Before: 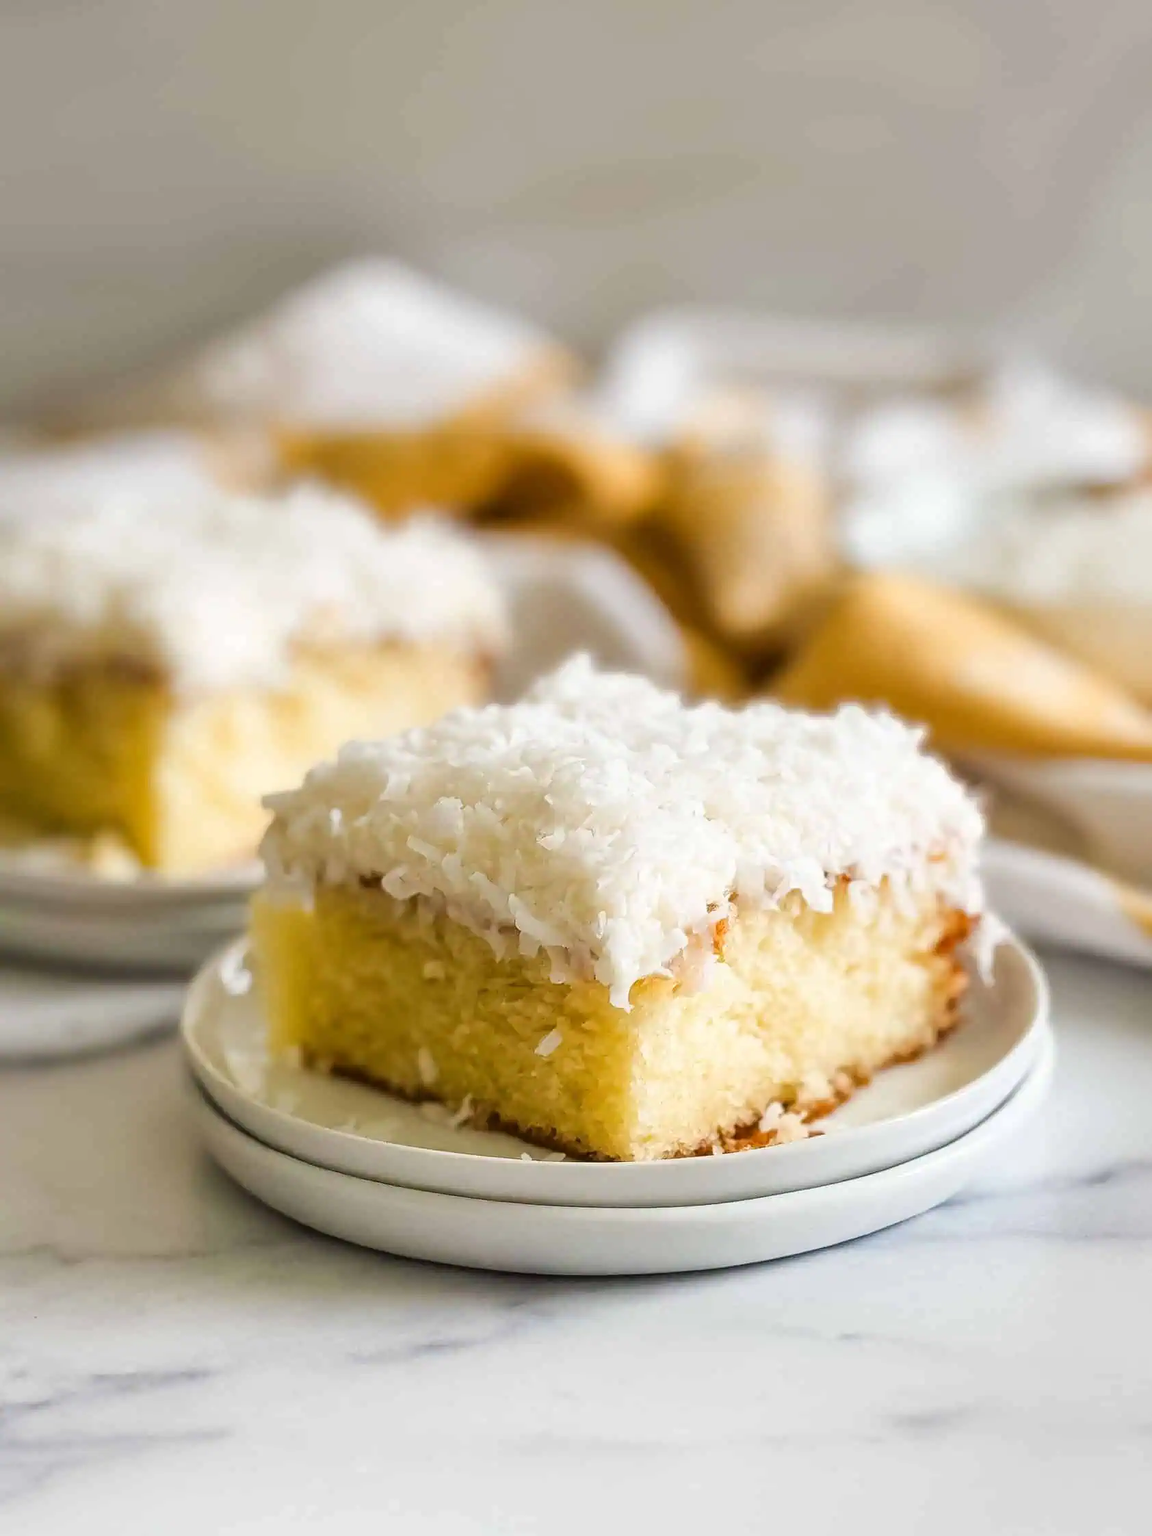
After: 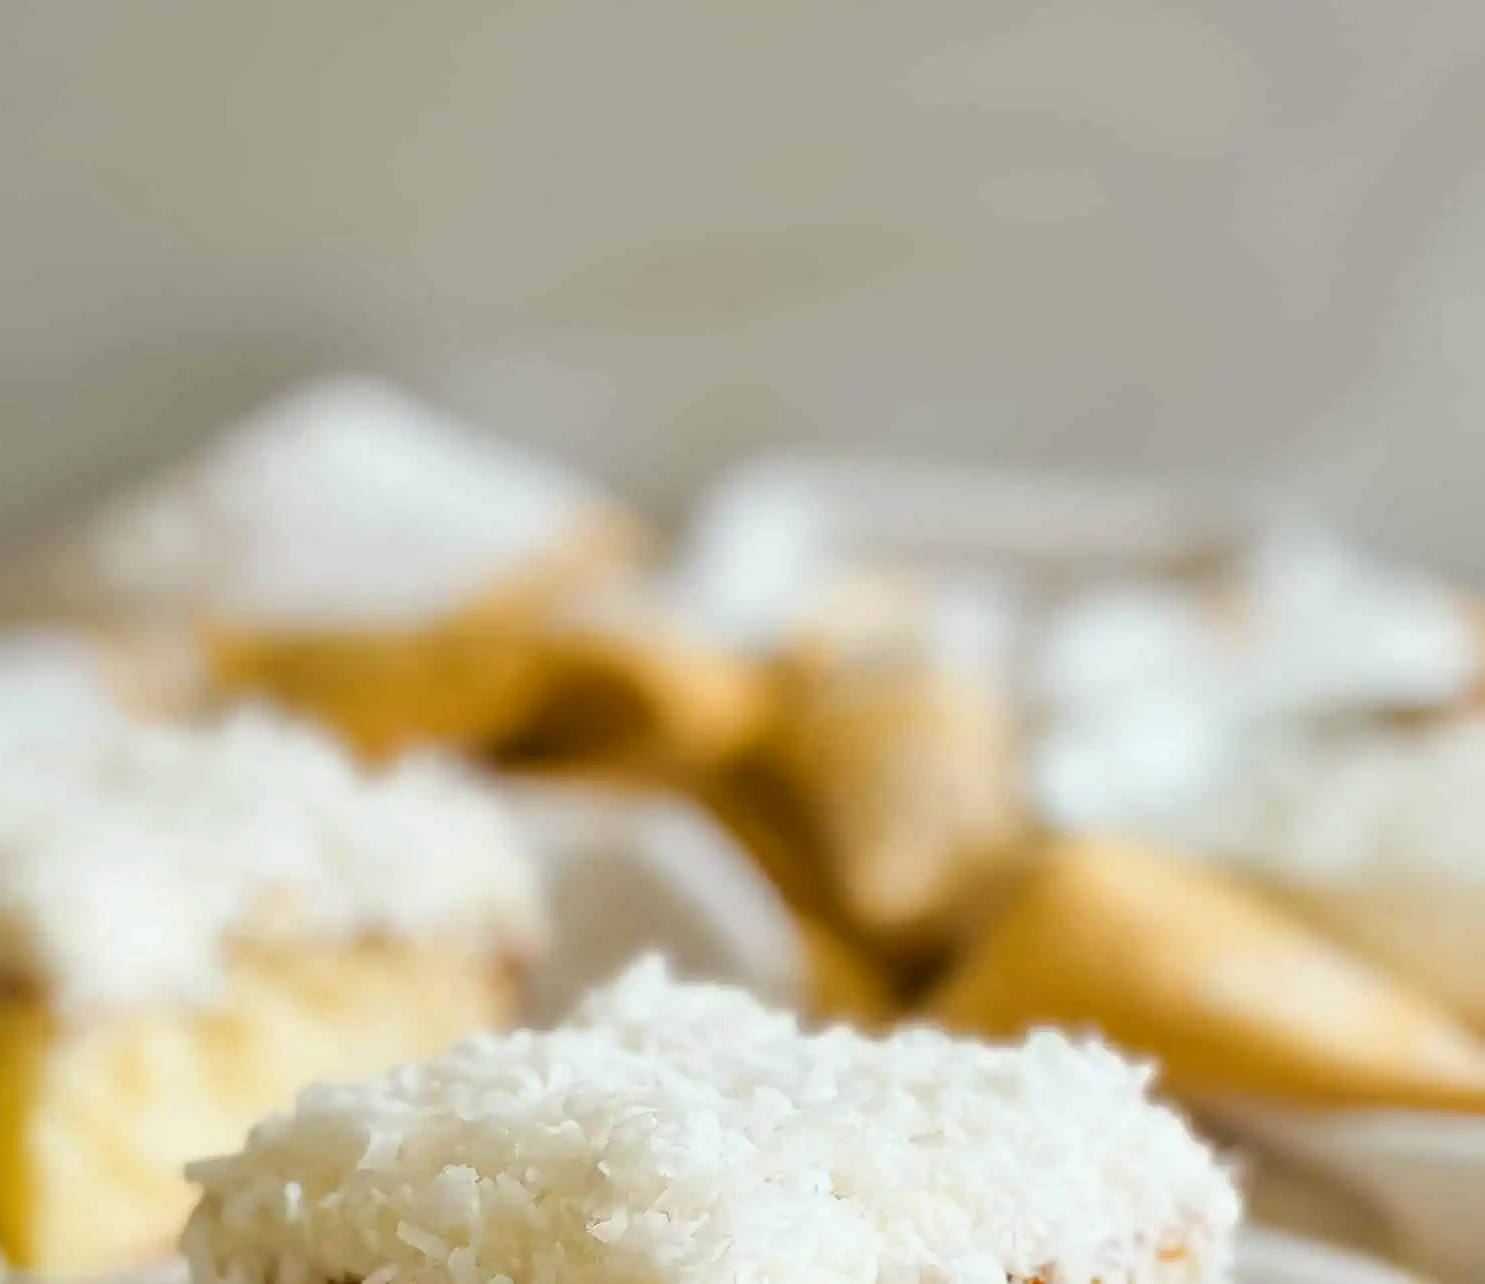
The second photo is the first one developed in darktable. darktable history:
color balance: lift [1.004, 1.002, 1.002, 0.998], gamma [1, 1.007, 1.002, 0.993], gain [1, 0.977, 1.013, 1.023], contrast -3.64%
crop and rotate: left 11.812%, bottom 42.776%
